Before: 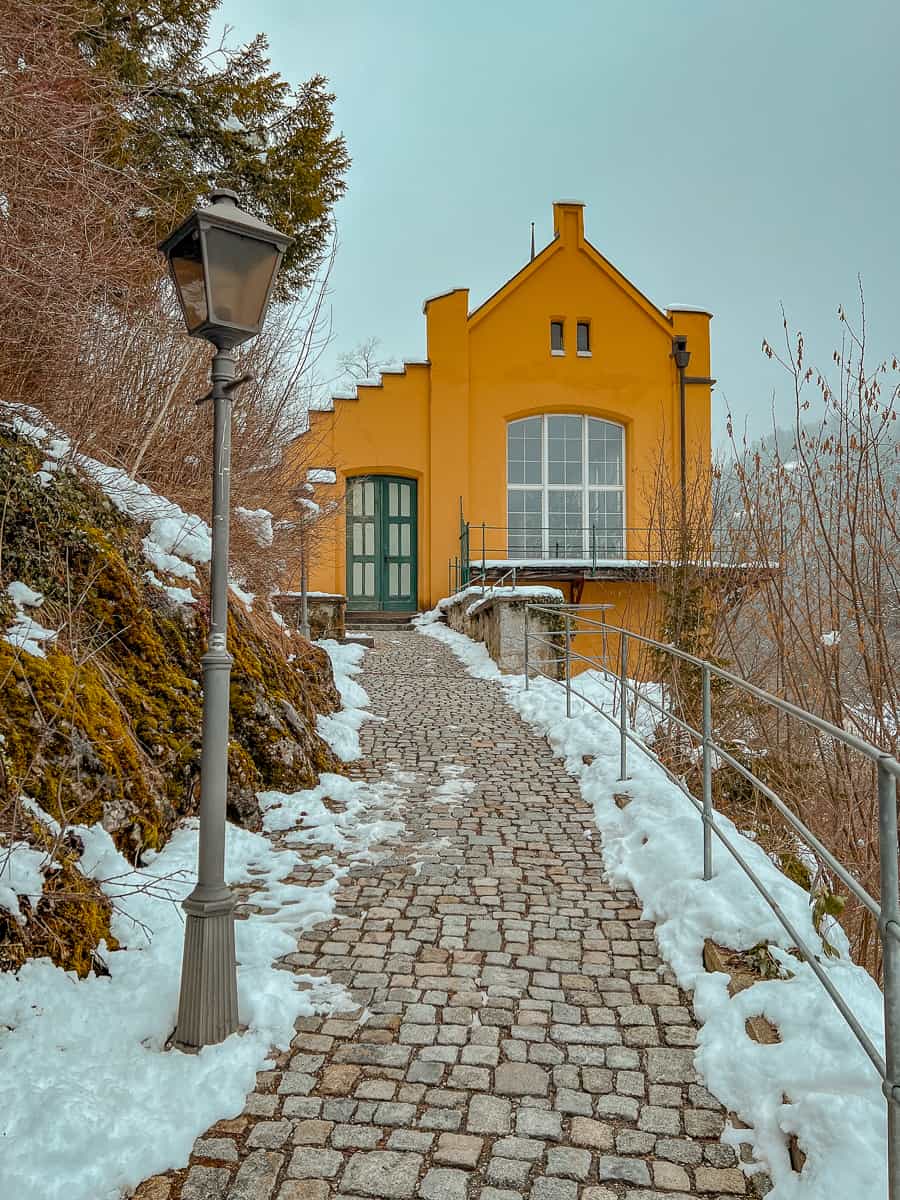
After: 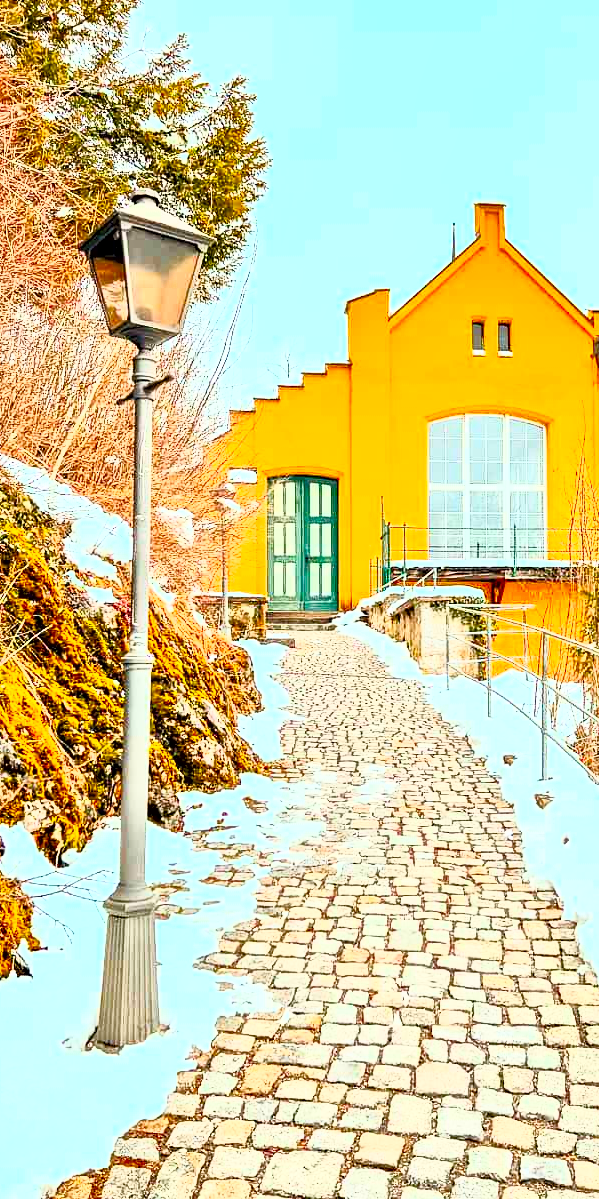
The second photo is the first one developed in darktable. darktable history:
tone equalizer: -7 EV 0.15 EV, -6 EV 0.6 EV, -5 EV 1.15 EV, -4 EV 1.33 EV, -3 EV 1.15 EV, -2 EV 0.6 EV, -1 EV 0.15 EV, mask exposure compensation -0.5 EV
crop and rotate: left 8.786%, right 24.548%
contrast brightness saturation: contrast 1, brightness 1, saturation 1
exposure: black level correction 0.006, exposure -0.226 EV, compensate highlight preservation false
